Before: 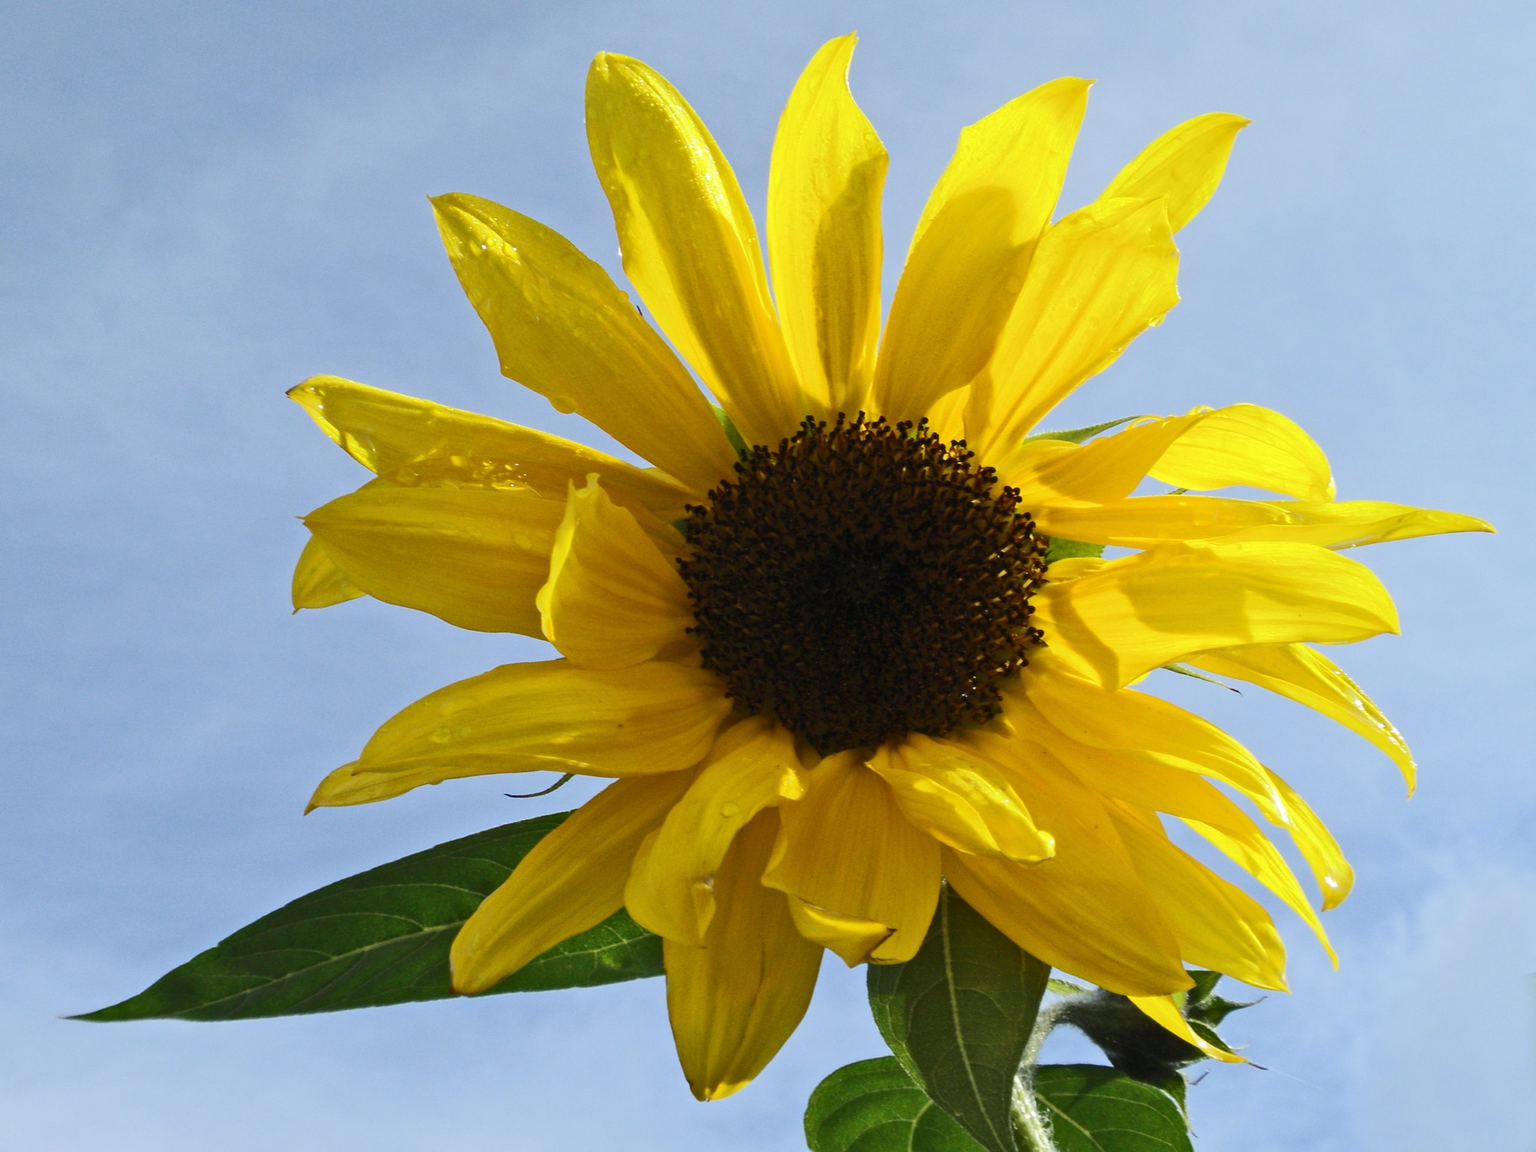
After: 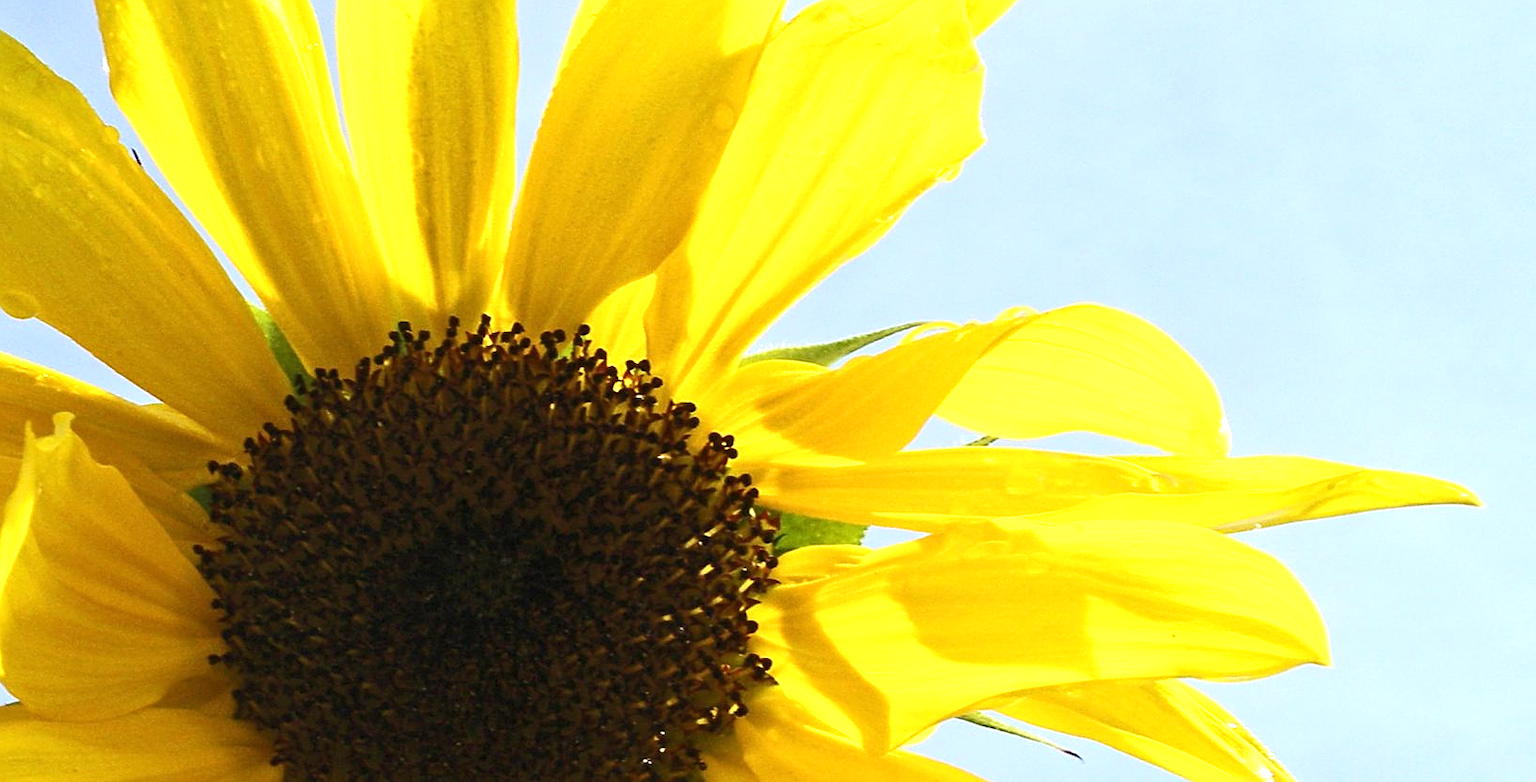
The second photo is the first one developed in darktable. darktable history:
velvia: on, module defaults
crop: left 36.005%, top 18.293%, right 0.31%, bottom 38.444%
exposure: black level correction 0, exposure 0.7 EV, compensate exposure bias true, compensate highlight preservation false
sharpen: on, module defaults
